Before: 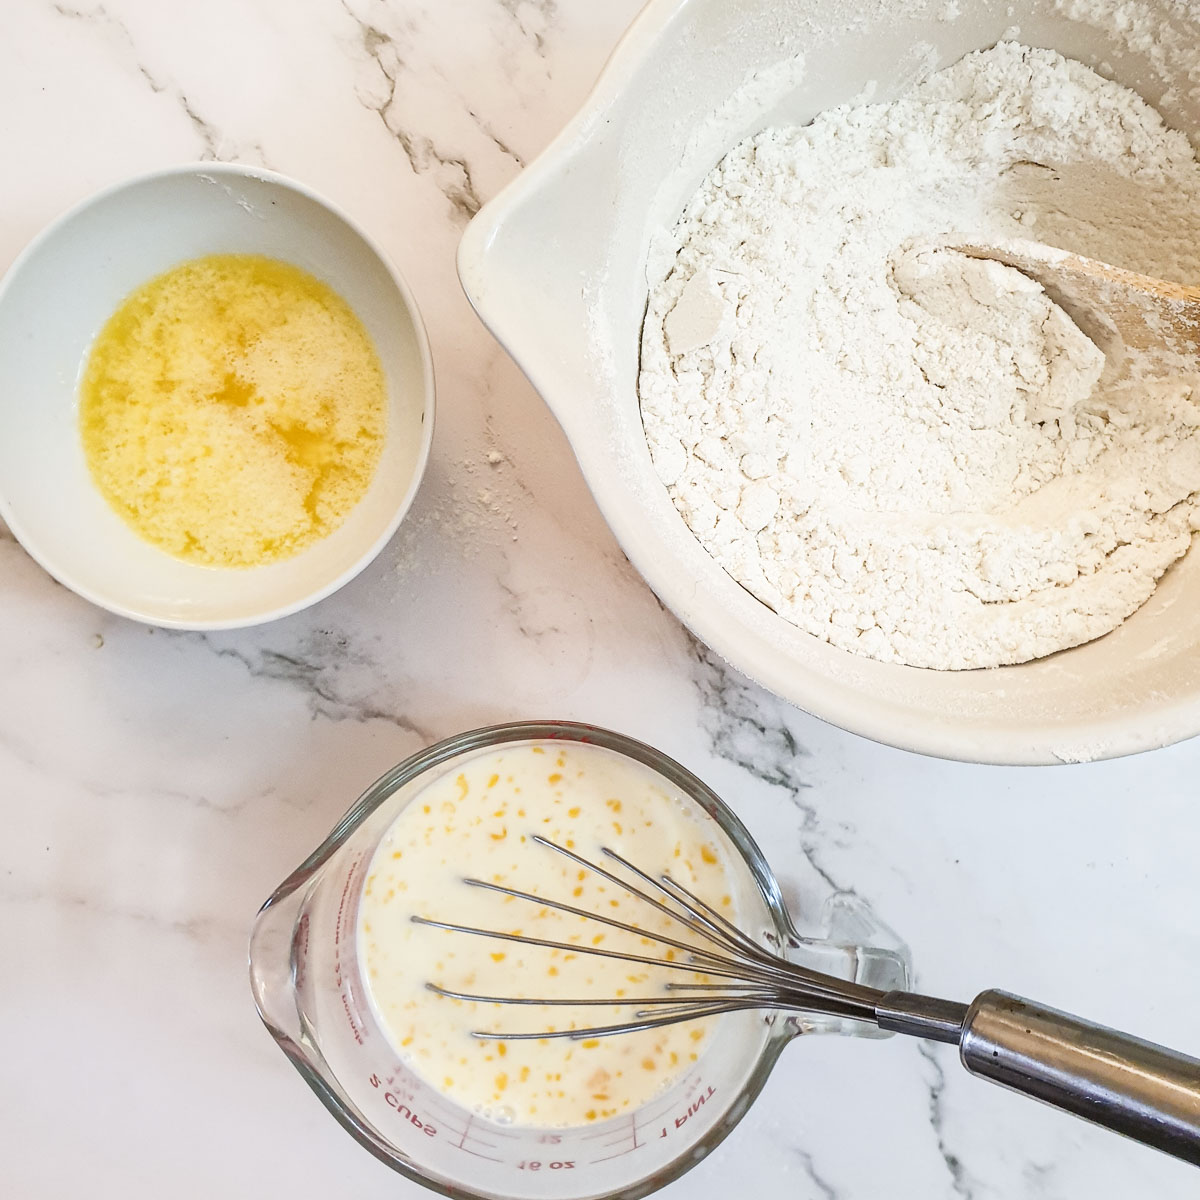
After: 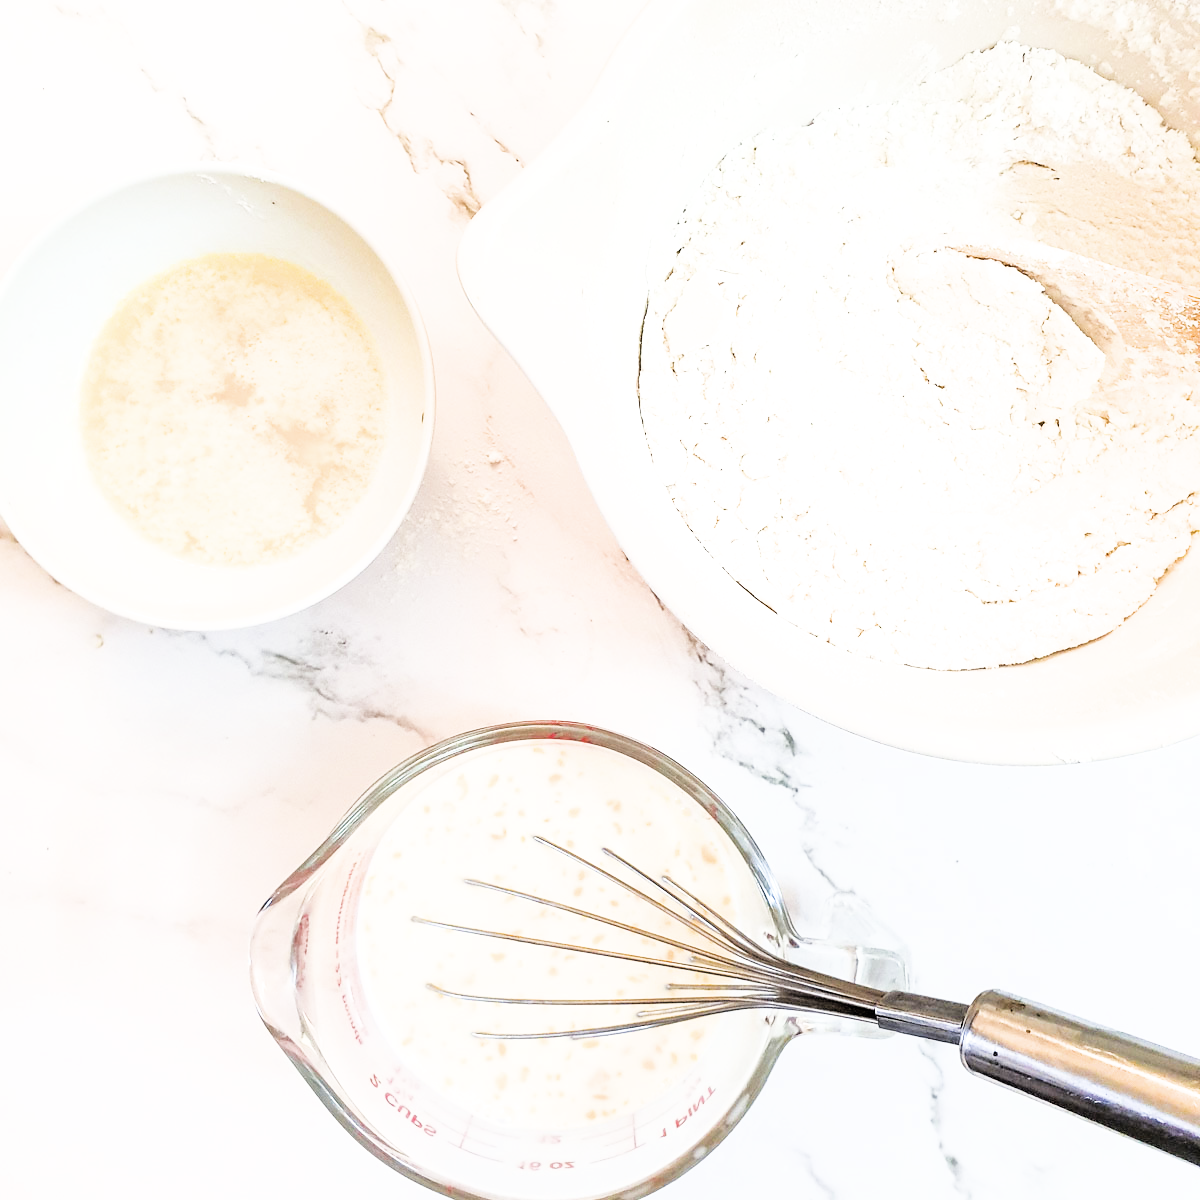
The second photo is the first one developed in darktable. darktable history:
exposure: black level correction 0, exposure 1 EV, compensate highlight preservation false
filmic rgb: black relative exposure -5.08 EV, white relative exposure 3.97 EV, hardness 2.88, contrast 1.392, highlights saturation mix -30.49%
tone equalizer: -8 EV -0.717 EV, -7 EV -0.667 EV, -6 EV -0.616 EV, -5 EV -0.406 EV, -3 EV 0.396 EV, -2 EV 0.6 EV, -1 EV 0.693 EV, +0 EV 0.731 EV
shadows and highlights: radius 125.2, shadows 21.24, highlights -21.93, highlights color adjustment 89.73%, low approximation 0.01
